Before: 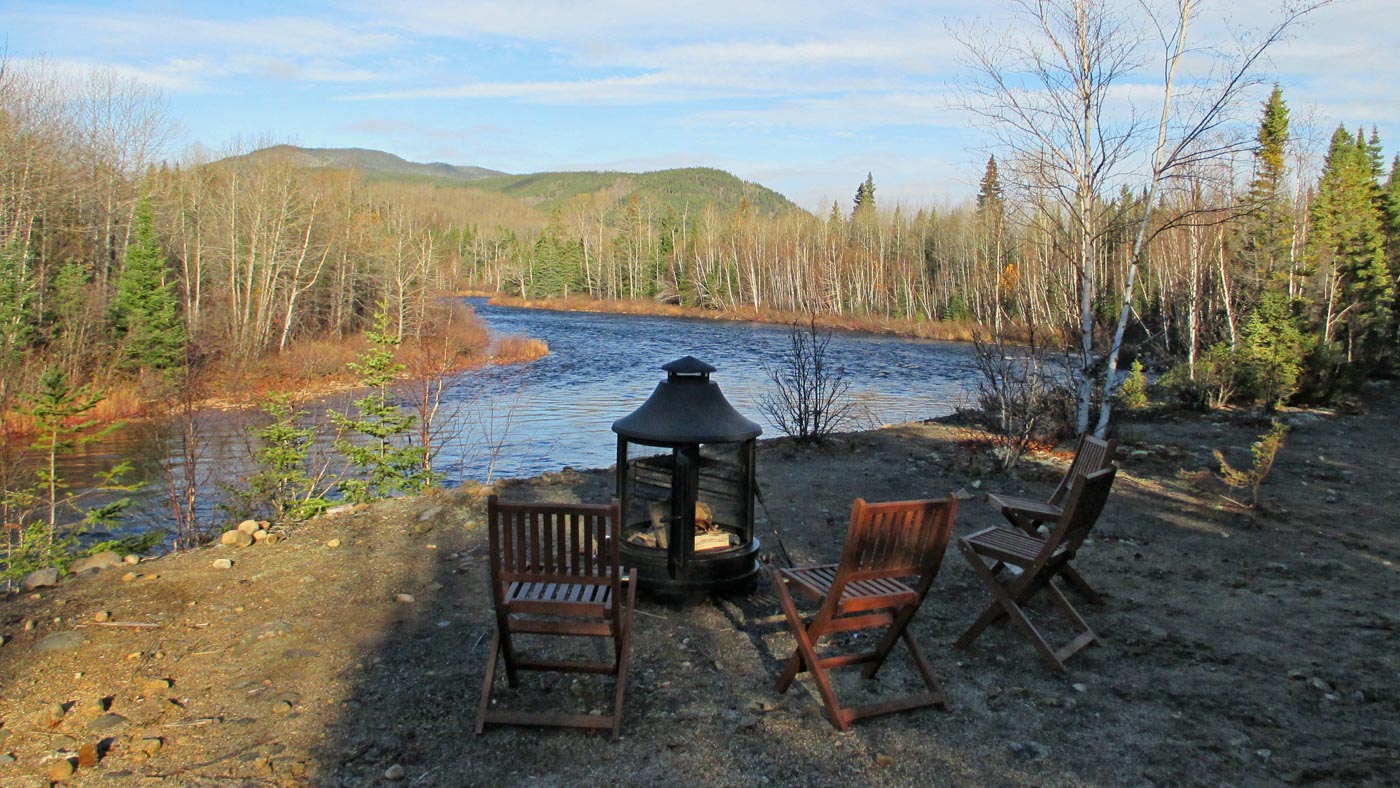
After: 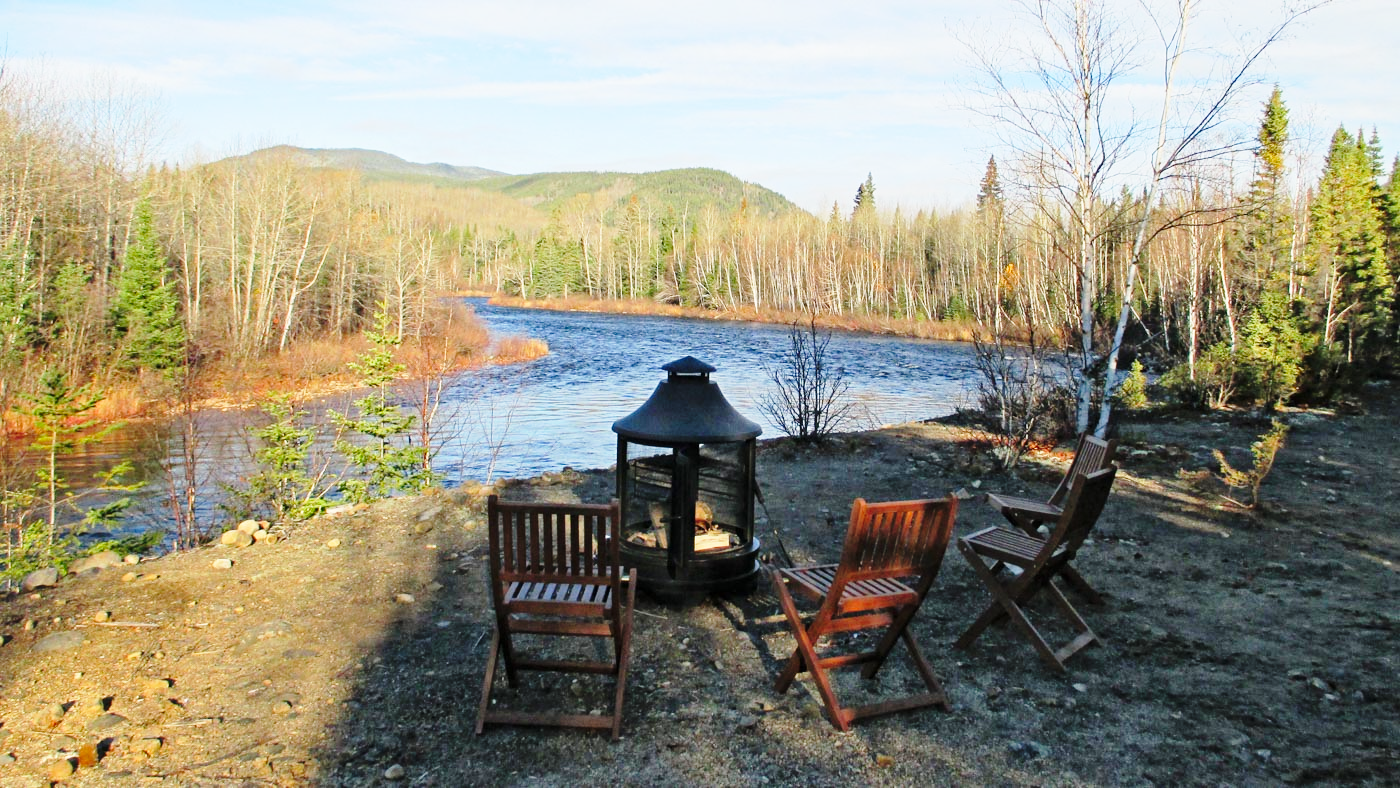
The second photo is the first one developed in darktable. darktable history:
base curve: curves: ch0 [(0, 0) (0.028, 0.03) (0.121, 0.232) (0.46, 0.748) (0.859, 0.968) (1, 1)], preserve colors none
tone equalizer: on, module defaults
